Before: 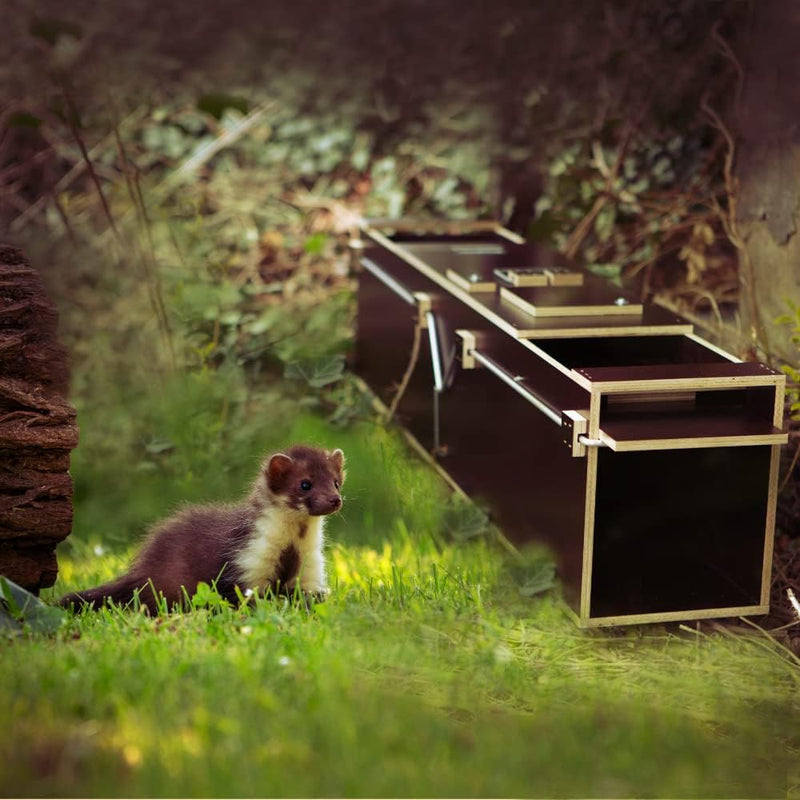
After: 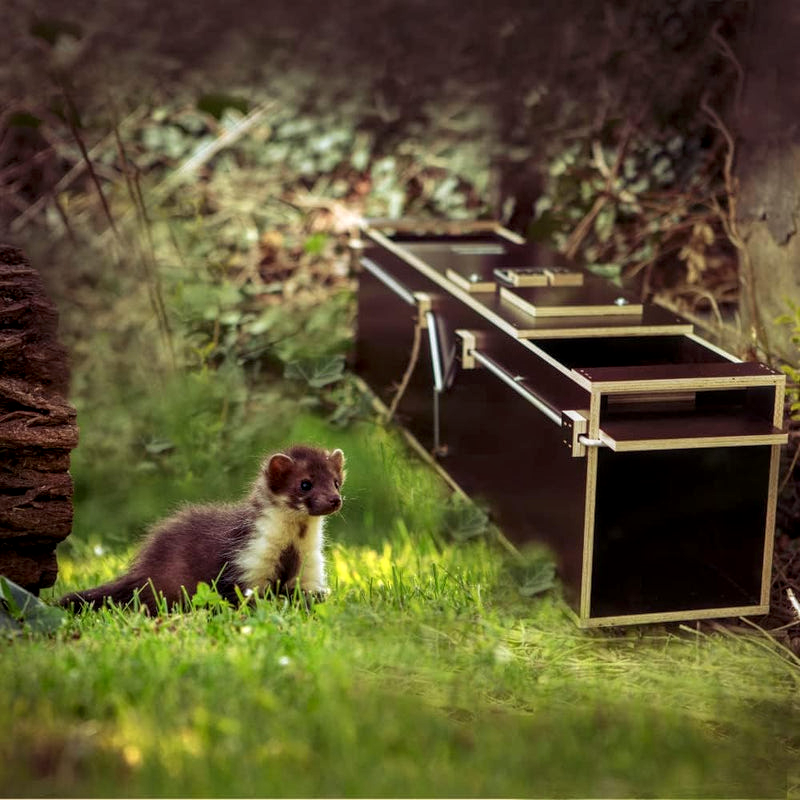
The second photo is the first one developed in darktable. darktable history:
local contrast: highlights 63%, detail 143%, midtone range 0.421
